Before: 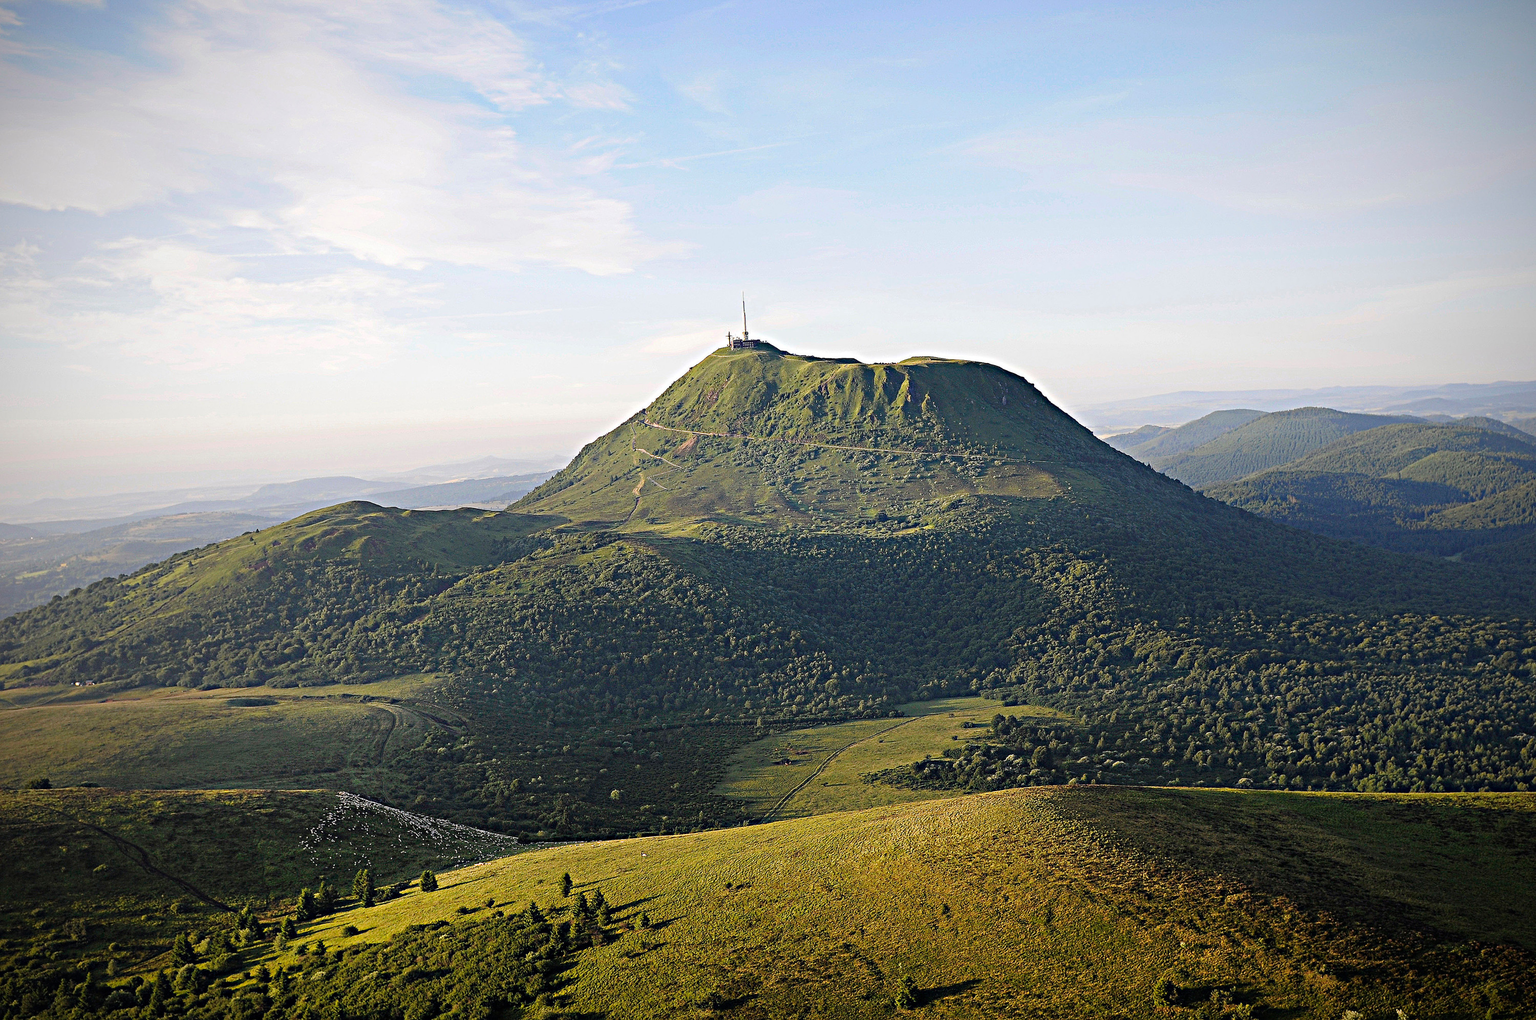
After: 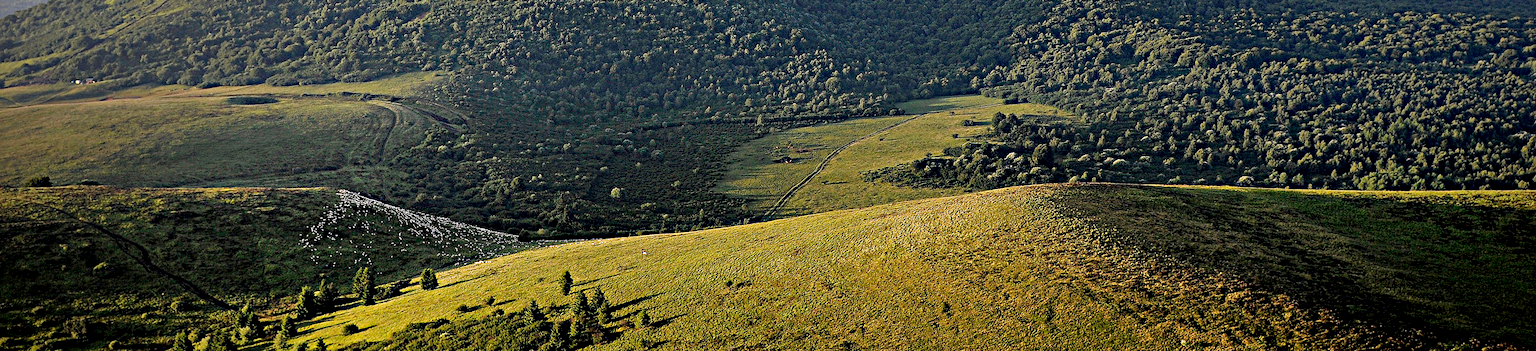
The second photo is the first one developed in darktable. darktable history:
contrast equalizer: y [[0.515 ×6], [0.507 ×6], [0.425 ×6], [0 ×6], [0 ×6]]
exposure: black level correction 0.007, exposure 0.1 EV, compensate exposure bias true, compensate highlight preservation false
crop and rotate: top 59.067%, bottom 6.448%
shadows and highlights: shadows 36.81, highlights -28.11, shadows color adjustment 97.68%, soften with gaussian
